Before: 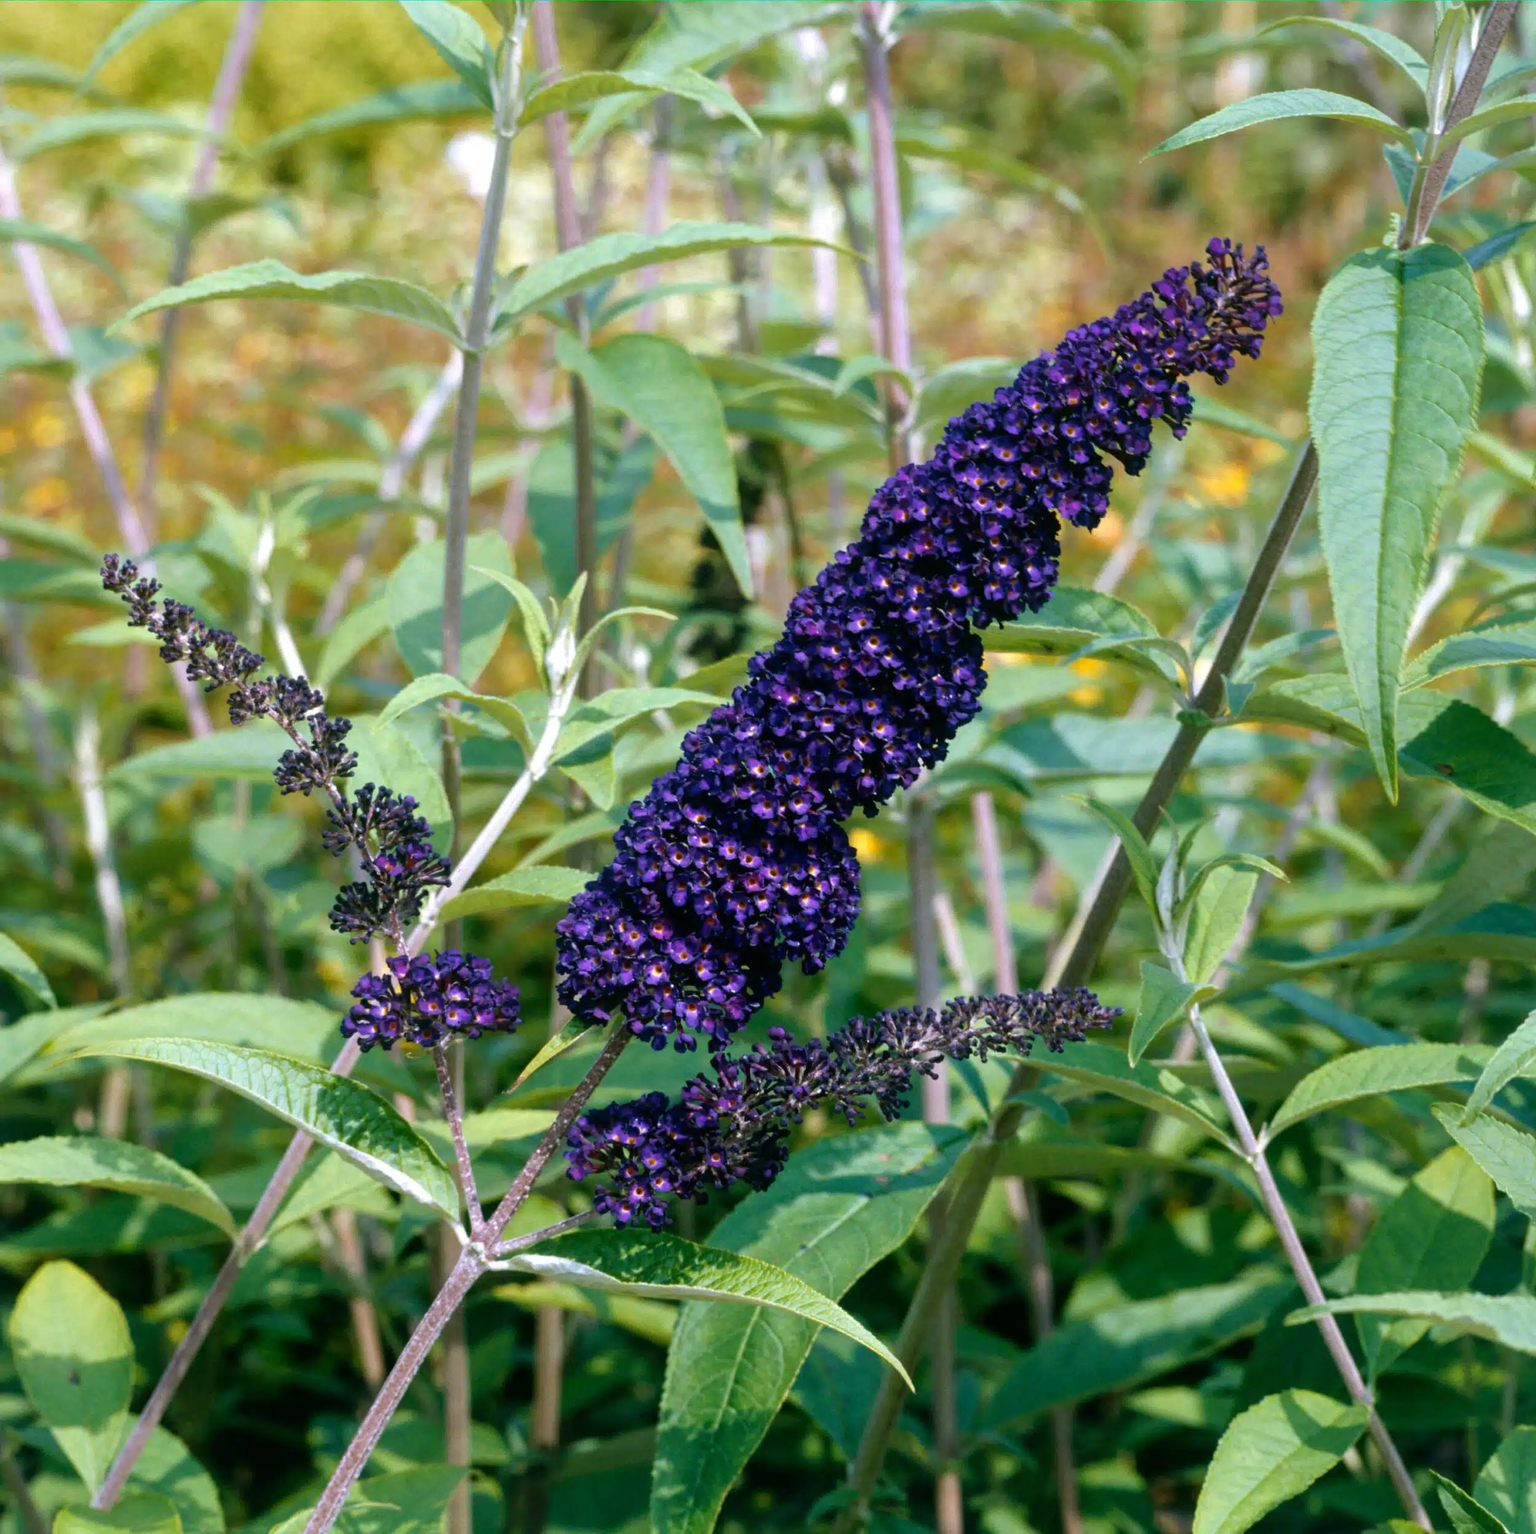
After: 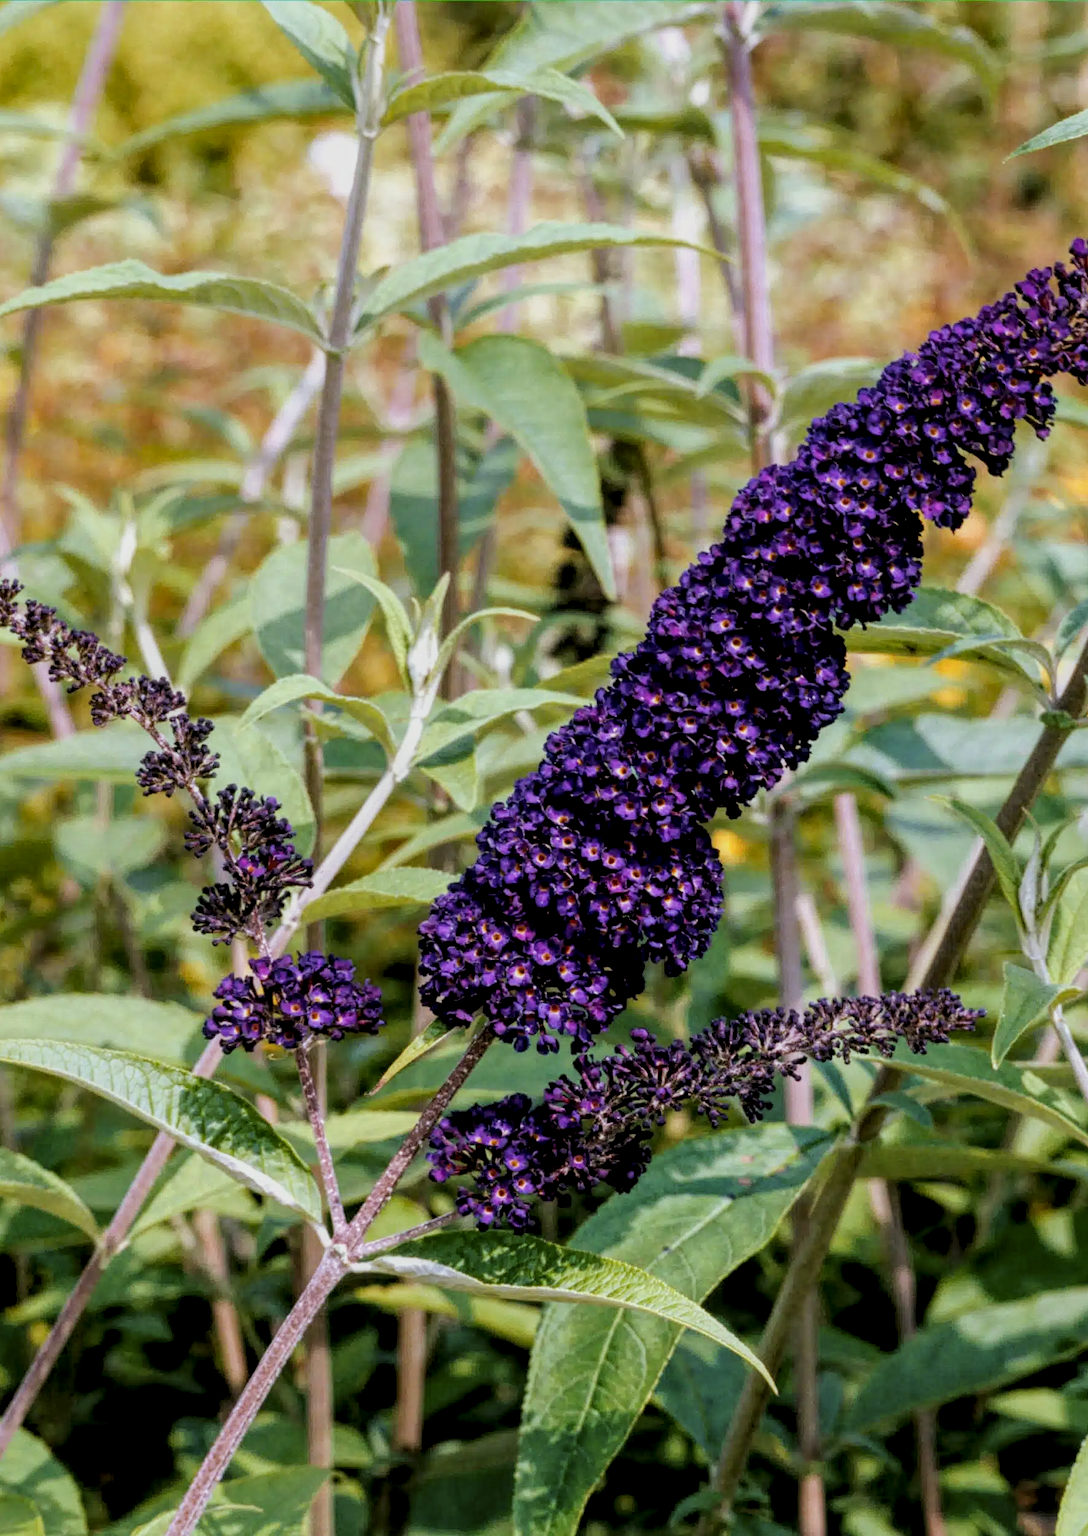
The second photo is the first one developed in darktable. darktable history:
filmic rgb: black relative exposure -8.54 EV, white relative exposure 5.52 EV, hardness 3.39, contrast 1.016
crop and rotate: left 9.061%, right 20.142%
rgb levels: mode RGB, independent channels, levels [[0, 0.474, 1], [0, 0.5, 1], [0, 0.5, 1]]
local contrast: highlights 100%, shadows 100%, detail 200%, midtone range 0.2
